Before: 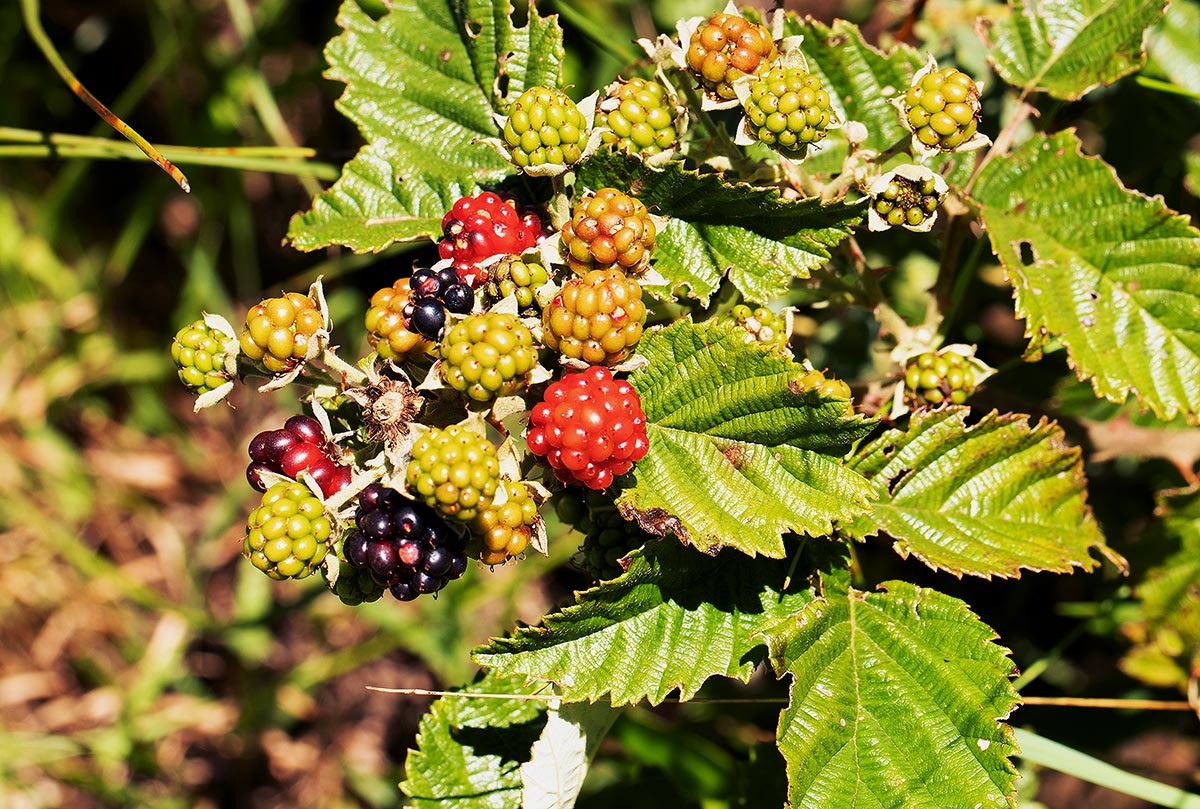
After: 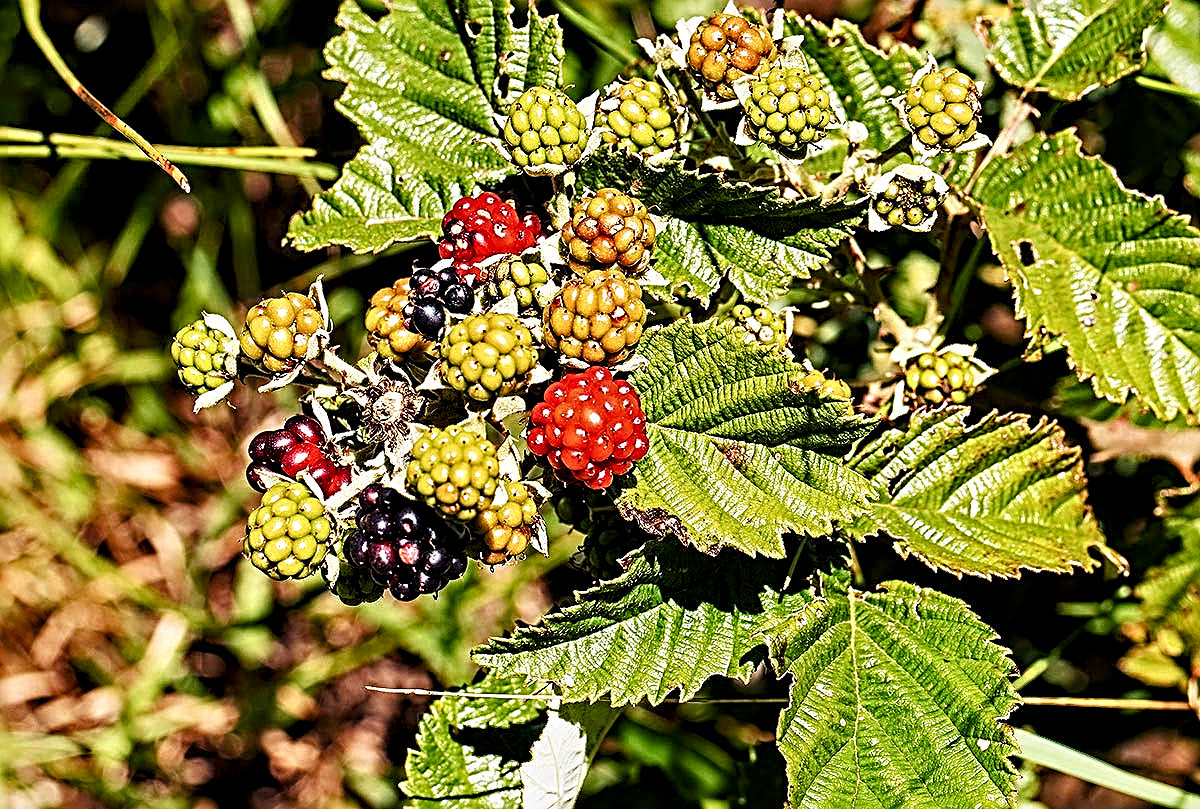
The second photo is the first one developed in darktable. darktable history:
contrast equalizer: octaves 7, y [[0.5, 0.542, 0.583, 0.625, 0.667, 0.708], [0.5 ×6], [0.5 ×6], [0 ×6], [0 ×6]]
color balance rgb: perceptual saturation grading › global saturation 20%, perceptual saturation grading › highlights -25%, perceptual saturation grading › shadows 25%
sharpen: radius 3.025, amount 0.757
shadows and highlights: soften with gaussian
